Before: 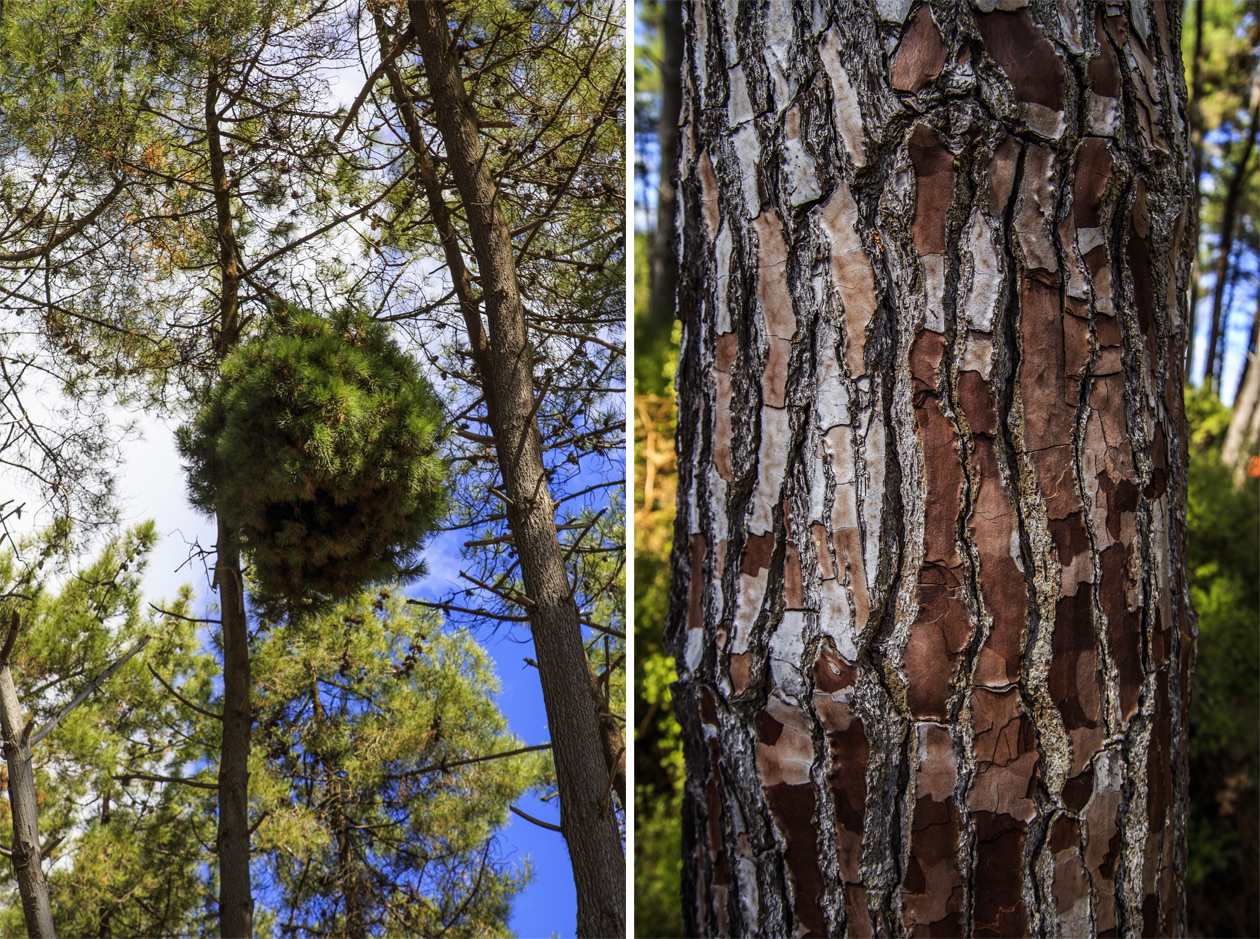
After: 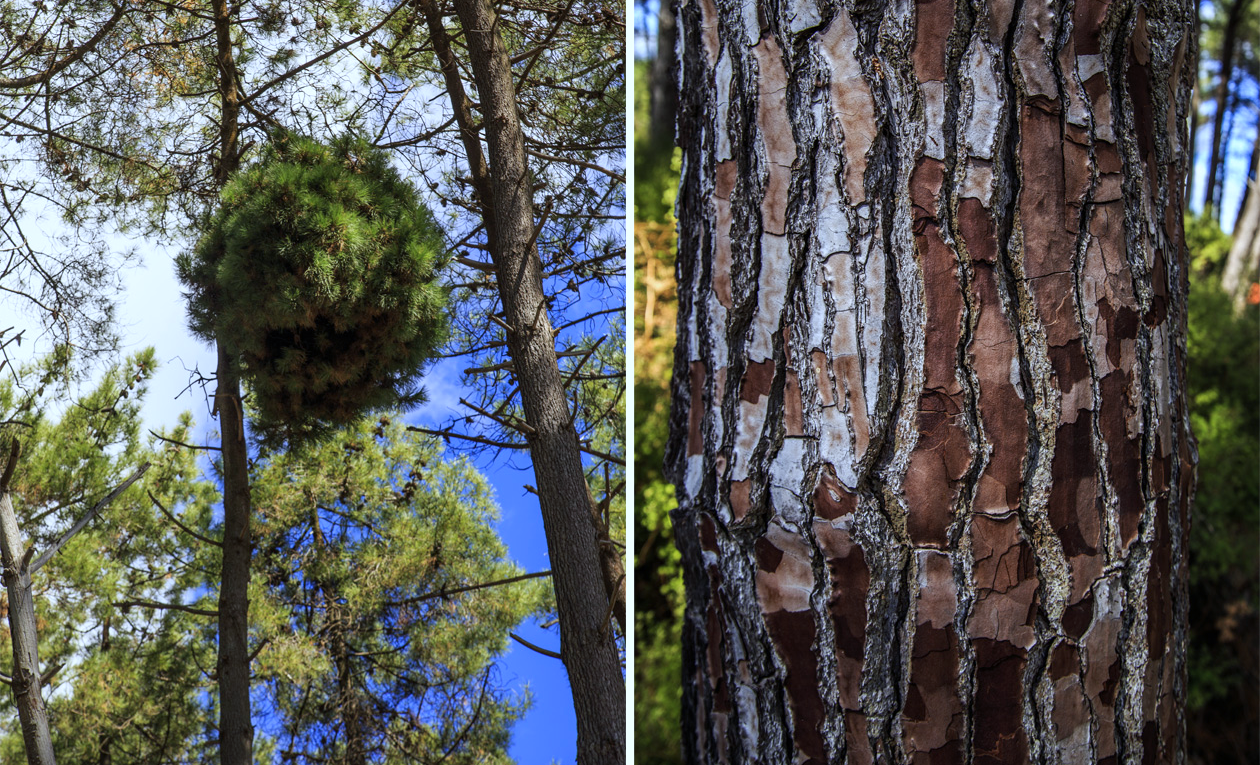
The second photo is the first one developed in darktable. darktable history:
color calibration: x 0.37, y 0.377, temperature 4289.93 K
crop and rotate: top 18.507%
